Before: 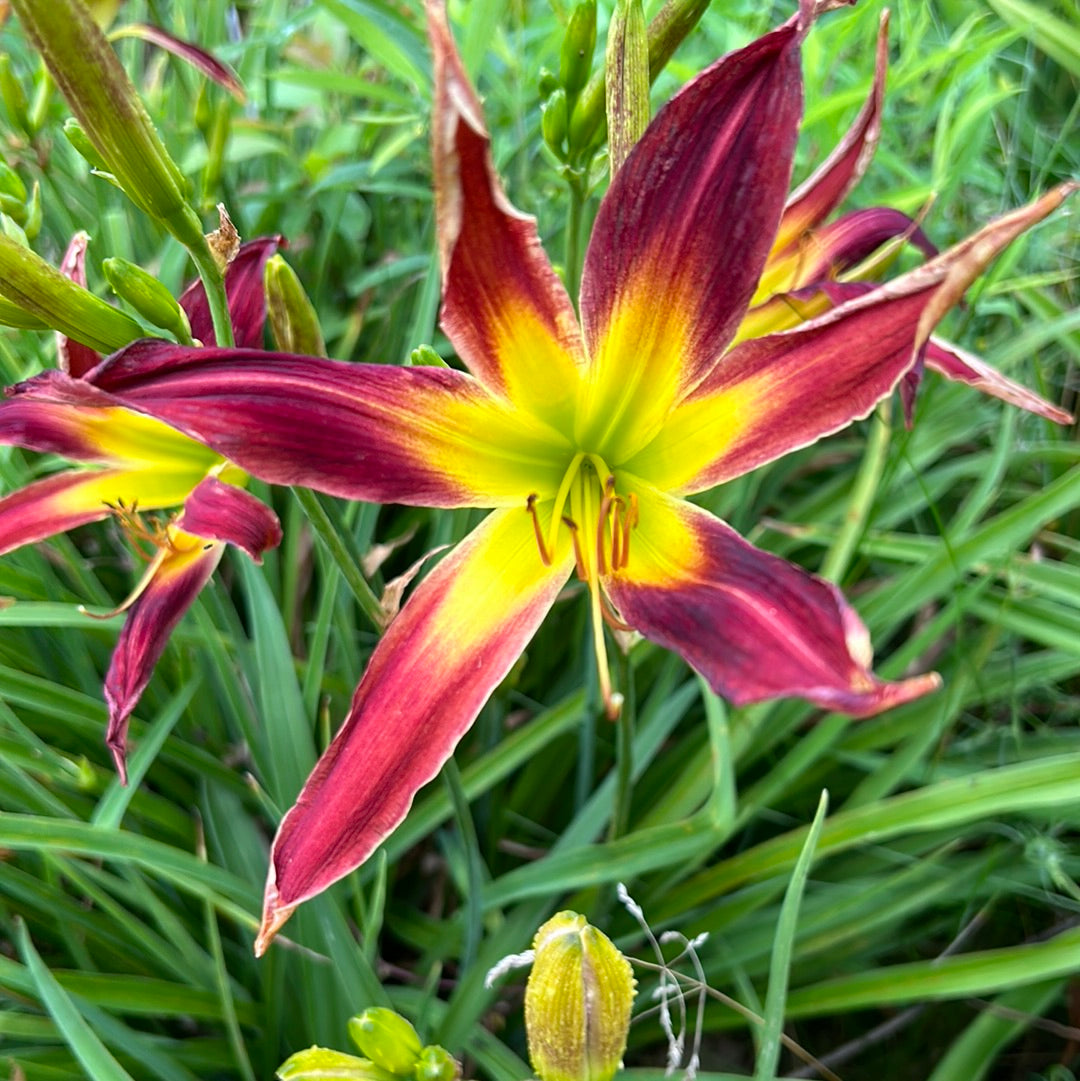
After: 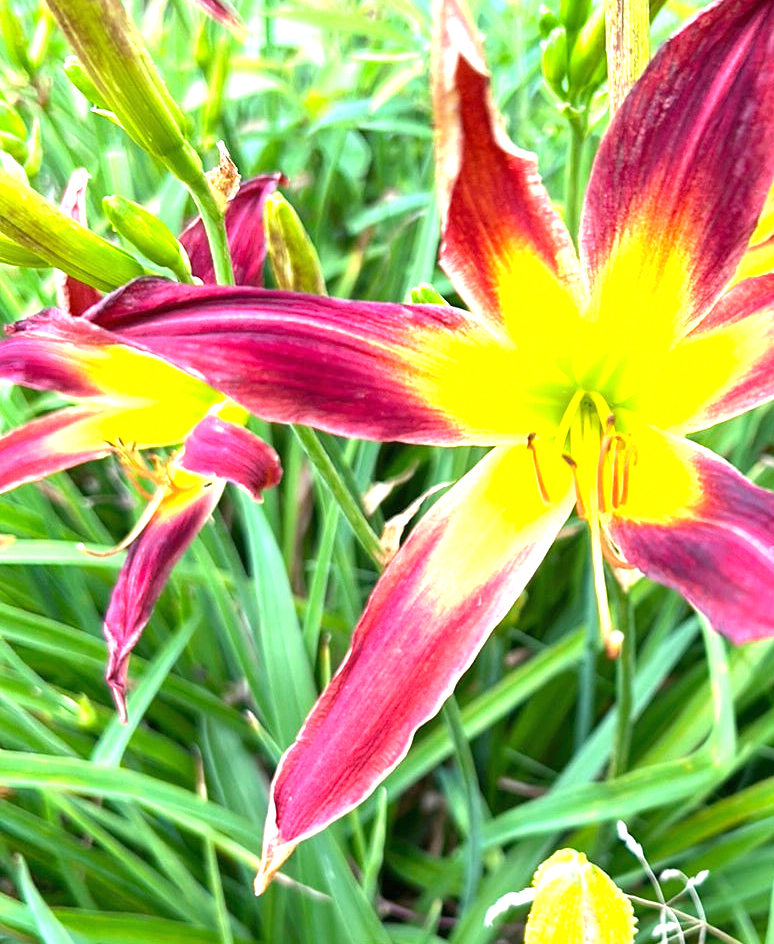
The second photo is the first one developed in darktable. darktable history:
crop: top 5.803%, right 27.864%, bottom 5.804%
tone equalizer: on, module defaults
exposure: black level correction 0, exposure 1.45 EV, compensate exposure bias true, compensate highlight preservation false
